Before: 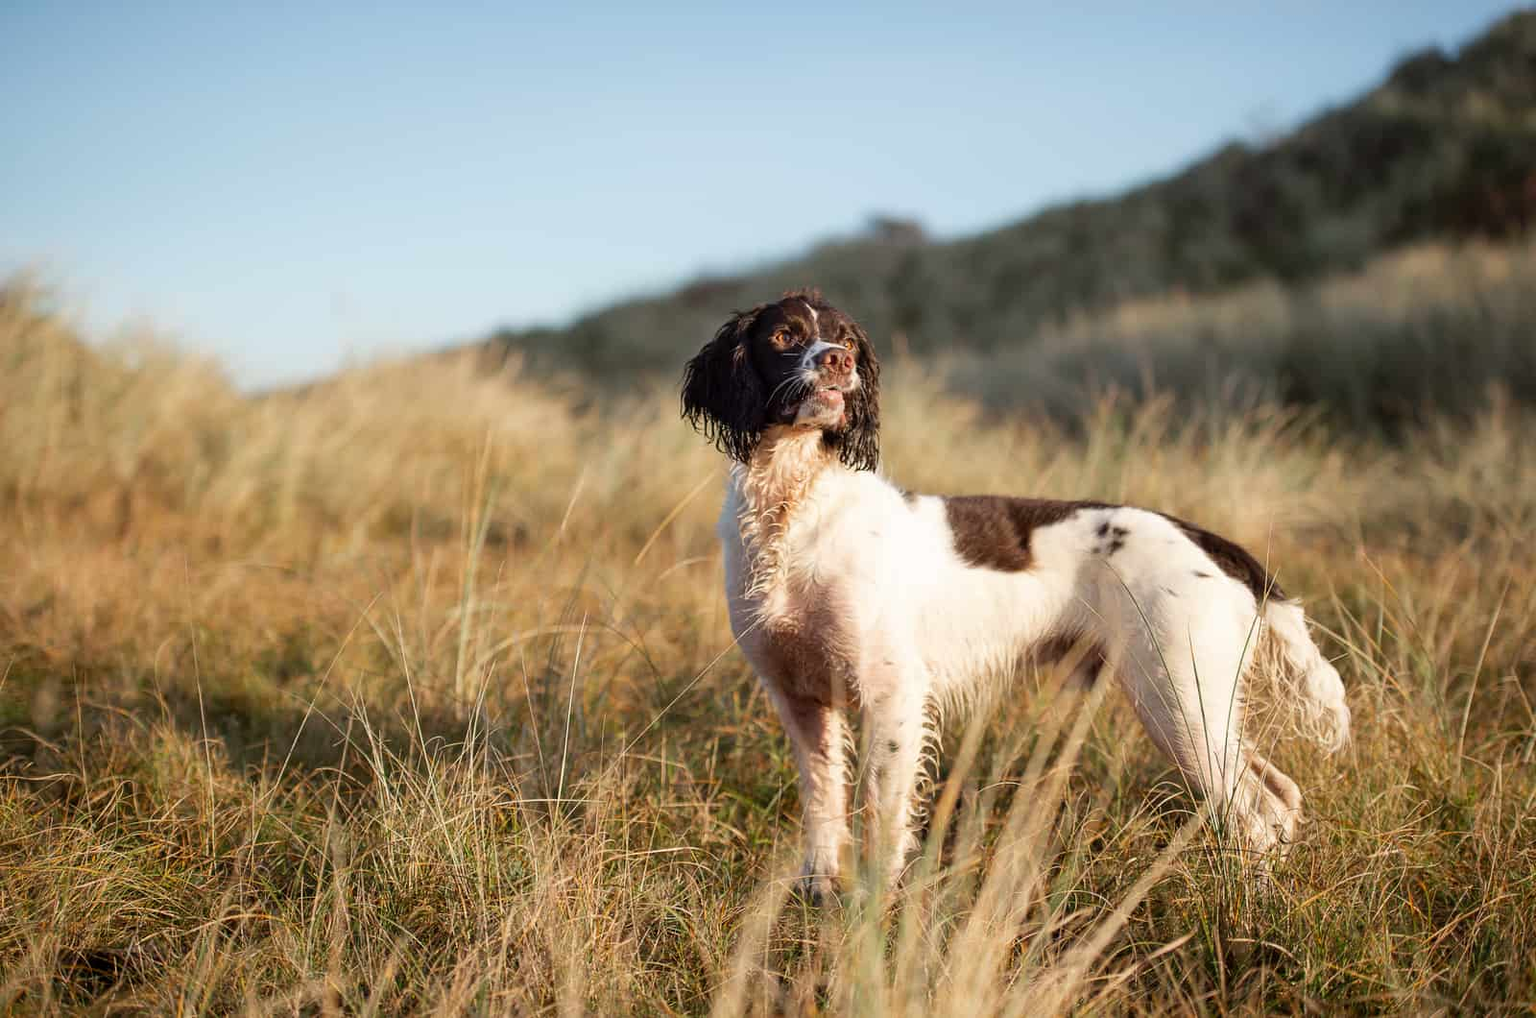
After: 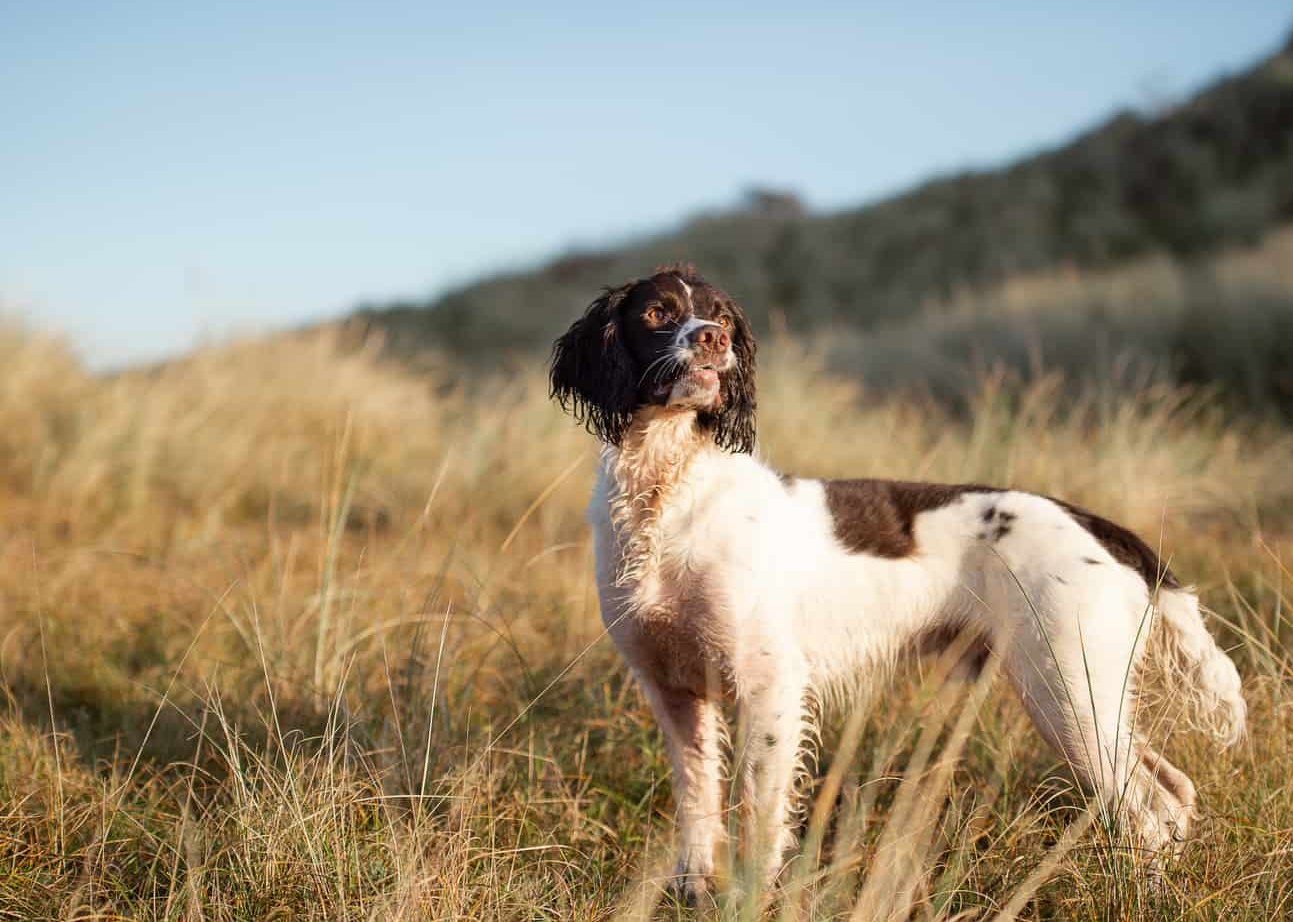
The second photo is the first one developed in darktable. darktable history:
crop: left 10.022%, top 3.575%, right 9.158%, bottom 9.443%
